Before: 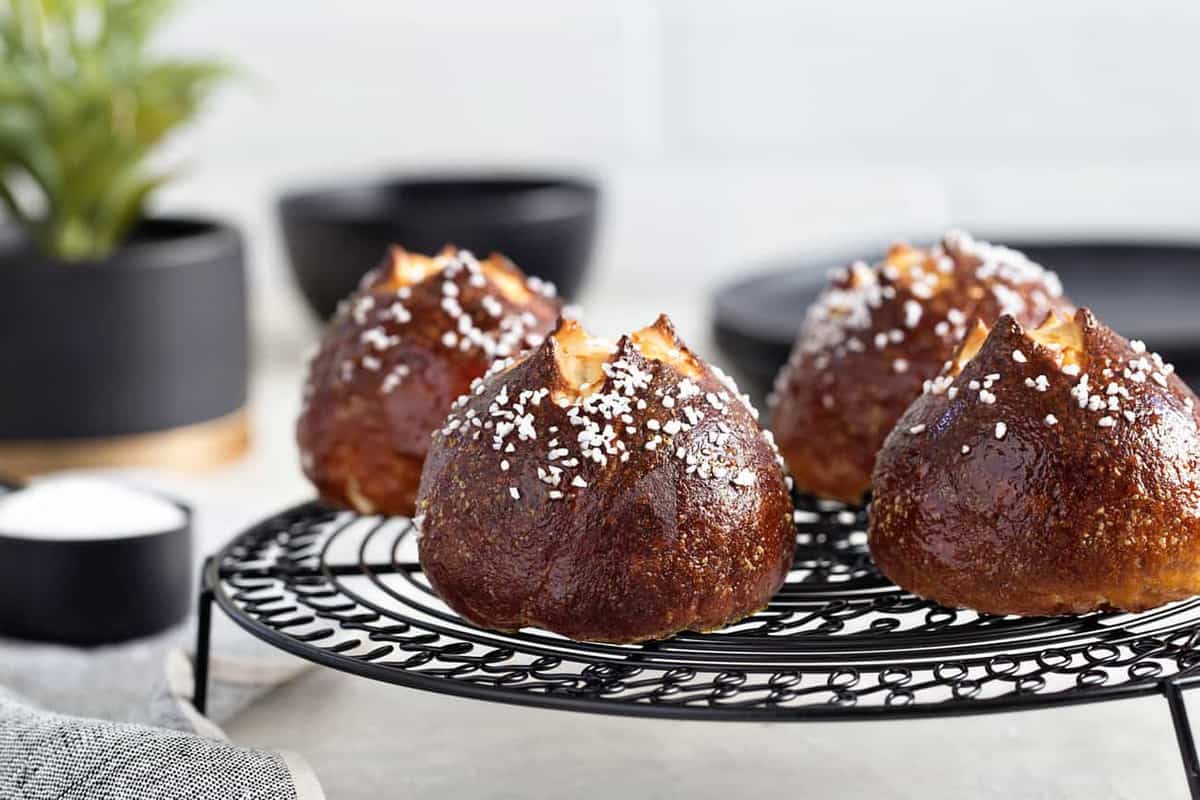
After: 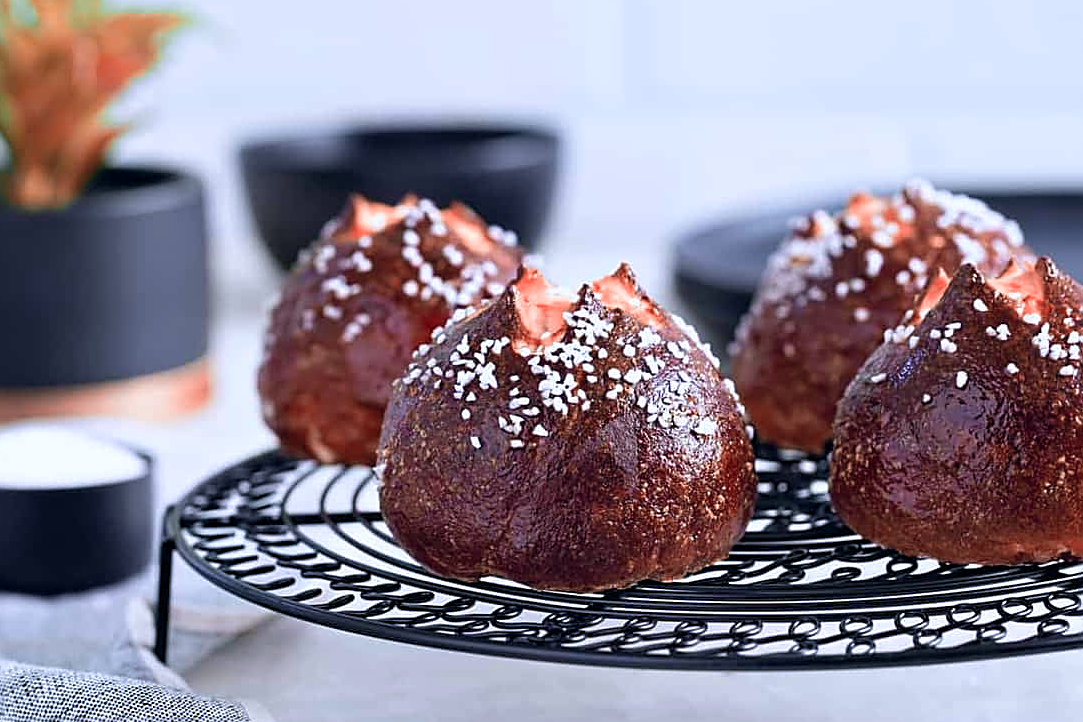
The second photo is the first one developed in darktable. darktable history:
color balance rgb: shadows lift › hue 87.51°, highlights gain › chroma 1.62%, highlights gain › hue 55.1°, global offset › chroma 0.06%, global offset › hue 253.66°, linear chroma grading › global chroma 0.5%, perceptual saturation grading › global saturation 16.38%
crop: left 3.305%, top 6.436%, right 6.389%, bottom 3.258%
white balance: red 0.926, green 1.003, blue 1.133
sharpen: on, module defaults
velvia: on, module defaults
color zones: curves: ch2 [(0, 0.5) (0.084, 0.497) (0.323, 0.335) (0.4, 0.497) (1, 0.5)], process mode strong
